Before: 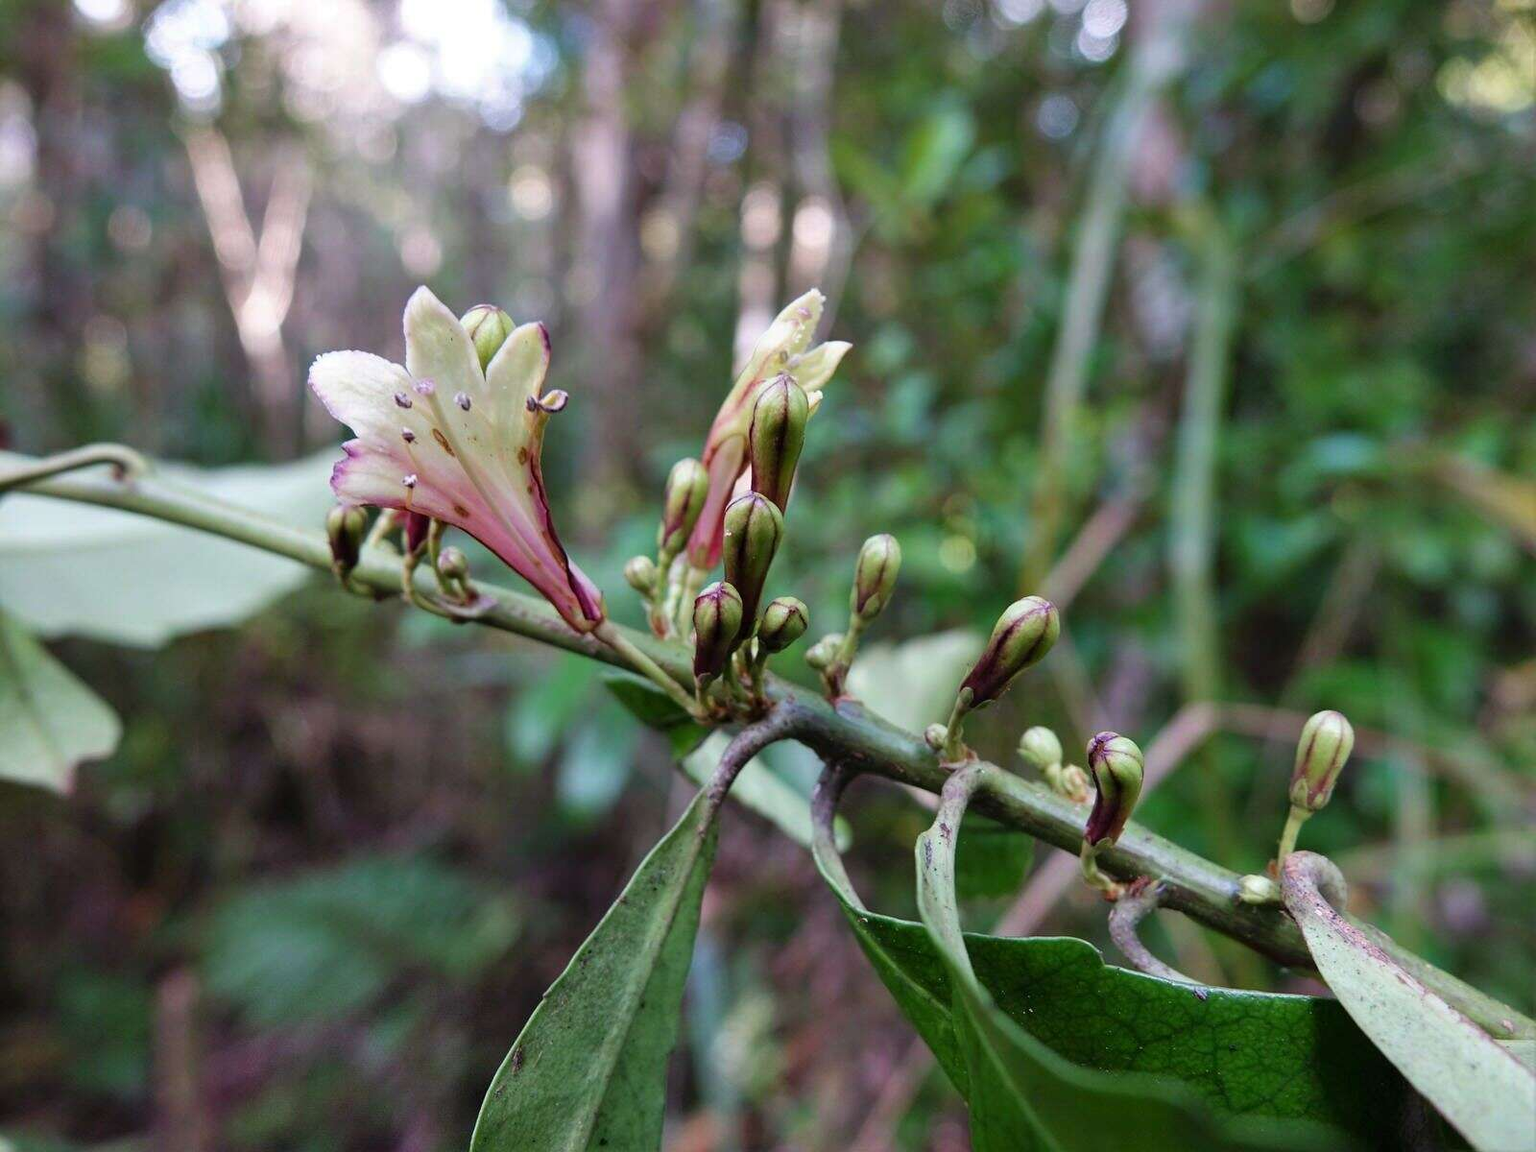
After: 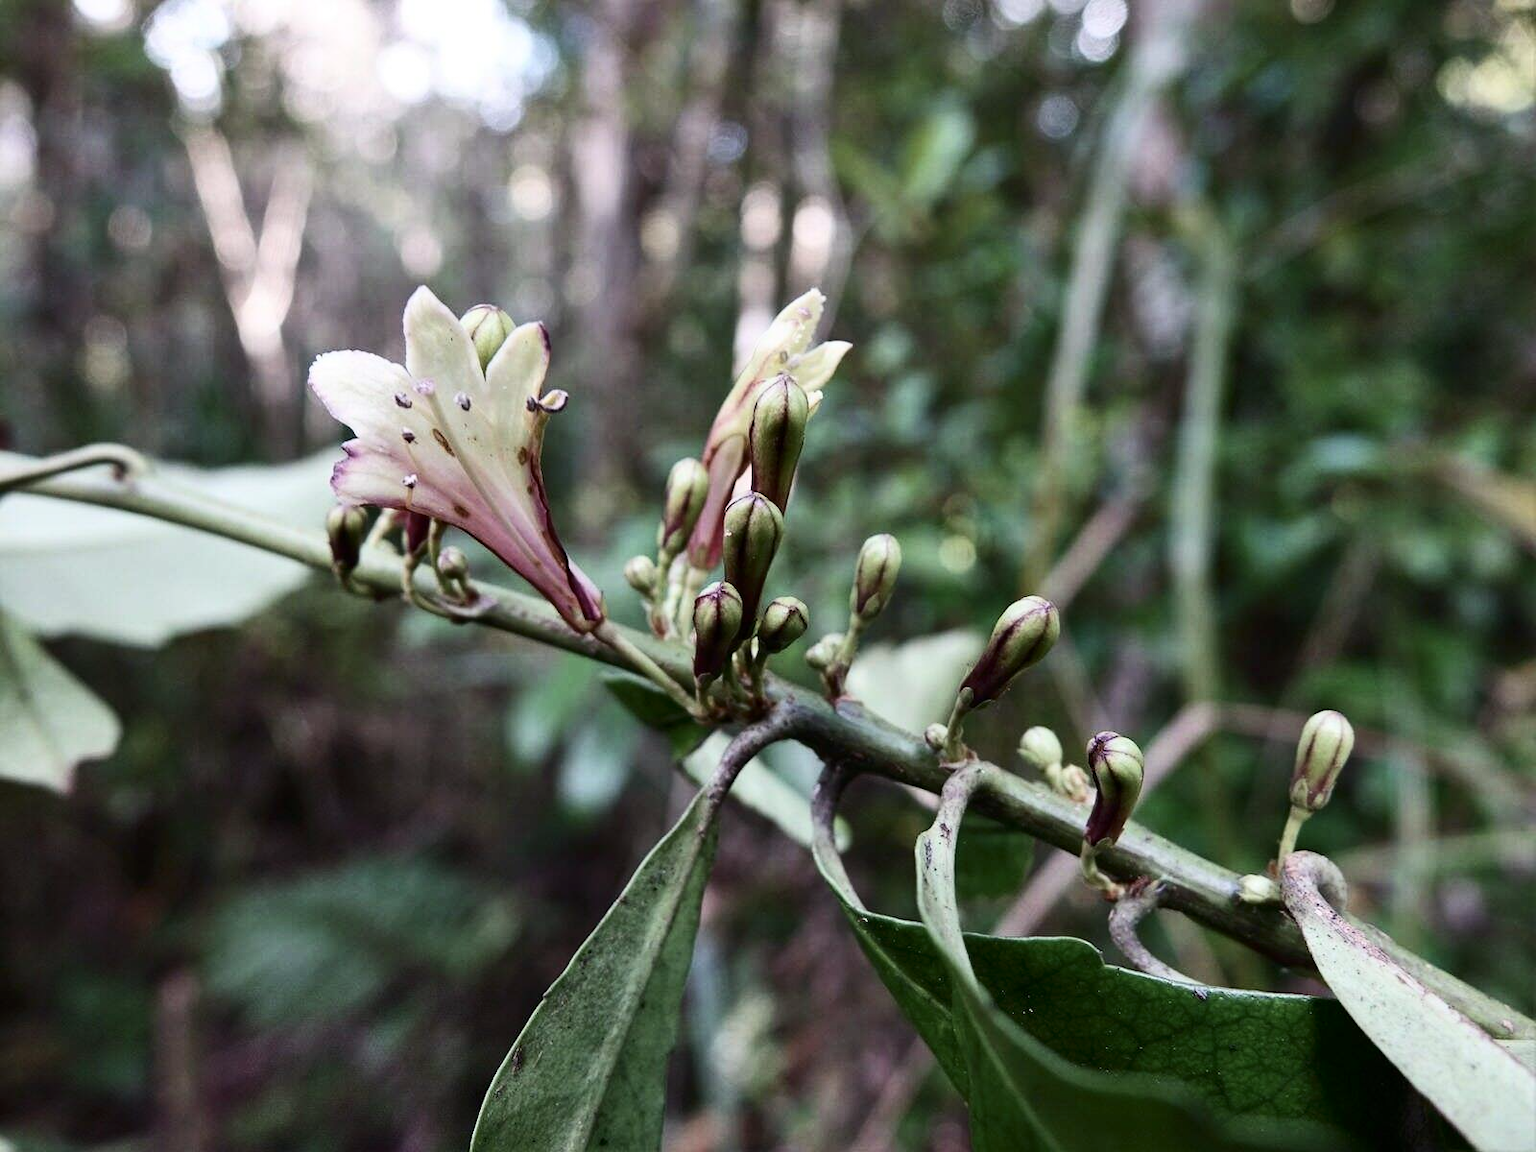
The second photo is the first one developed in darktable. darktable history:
contrast brightness saturation: contrast 0.252, saturation -0.312
